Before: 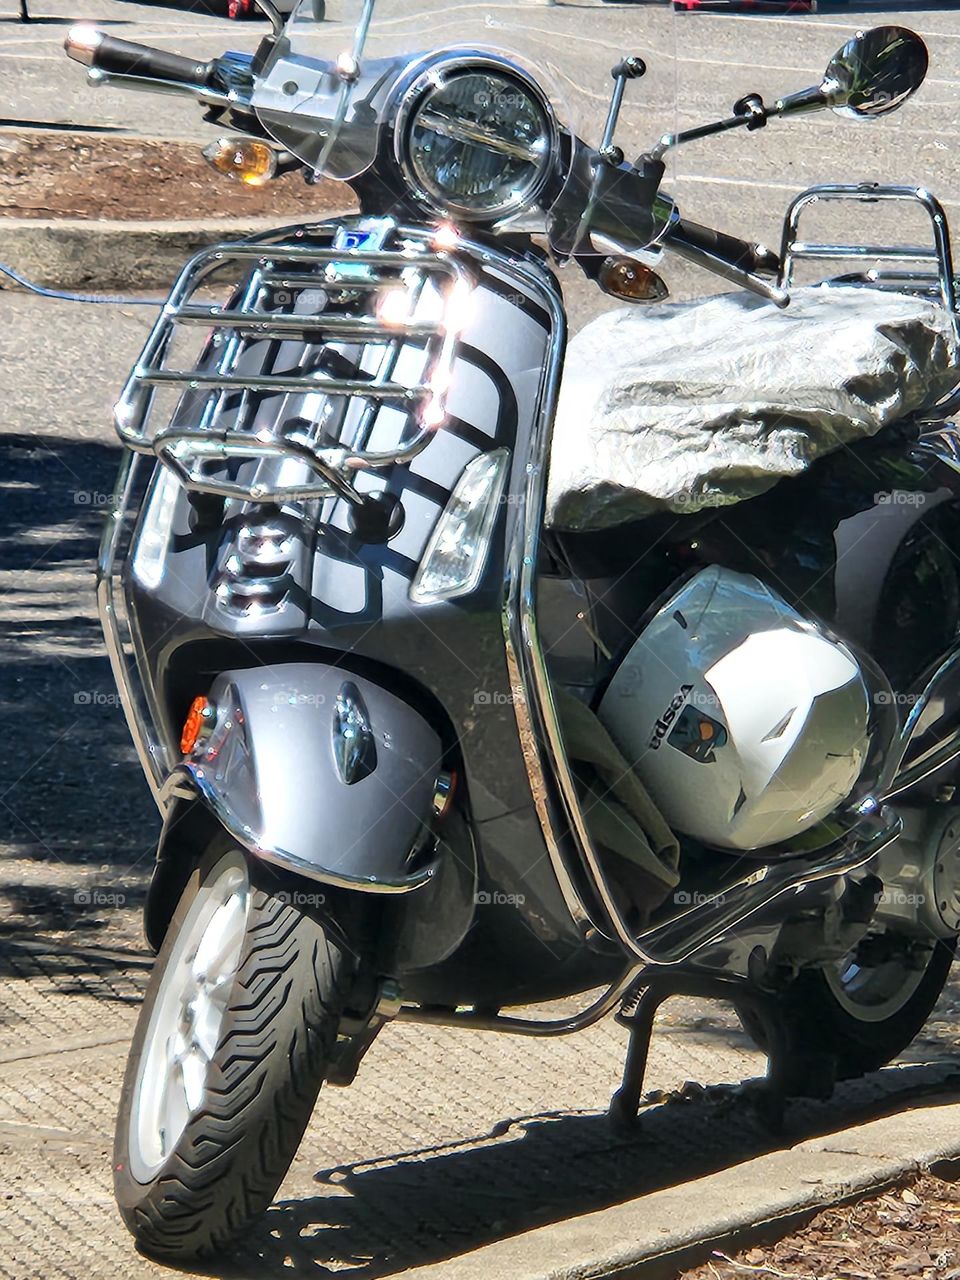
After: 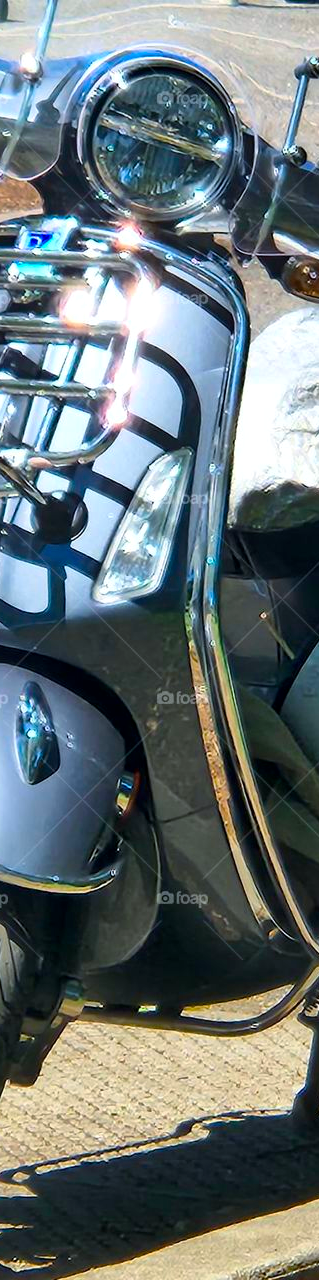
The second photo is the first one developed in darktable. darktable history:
crop: left 33.094%, right 33.655%
color balance rgb: shadows lift › chroma 2.04%, shadows lift › hue 248.42°, shadows fall-off 299.382%, white fulcrum 1.99 EV, highlights fall-off 299.276%, perceptual saturation grading › global saturation 14.727%, mask middle-gray fulcrum 99.281%, global vibrance 50.6%, contrast gray fulcrum 38.311%
local contrast: mode bilateral grid, contrast 21, coarseness 49, detail 119%, midtone range 0.2
